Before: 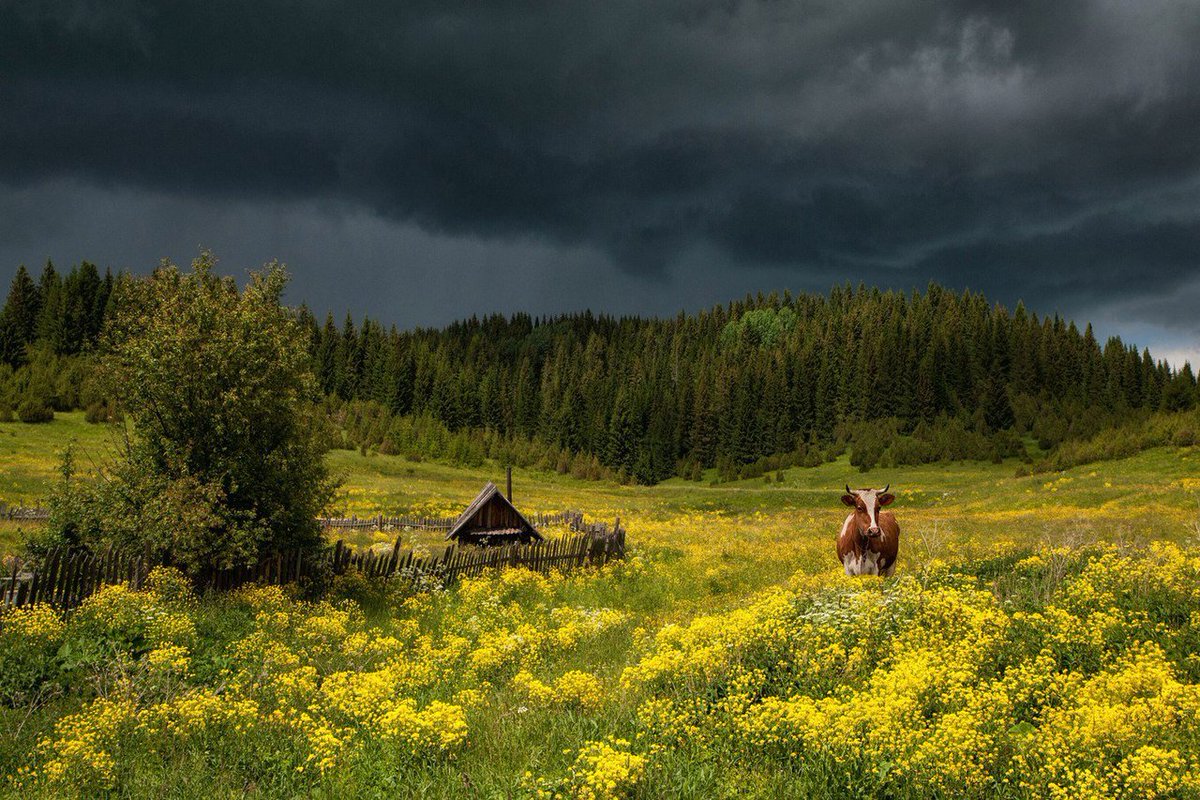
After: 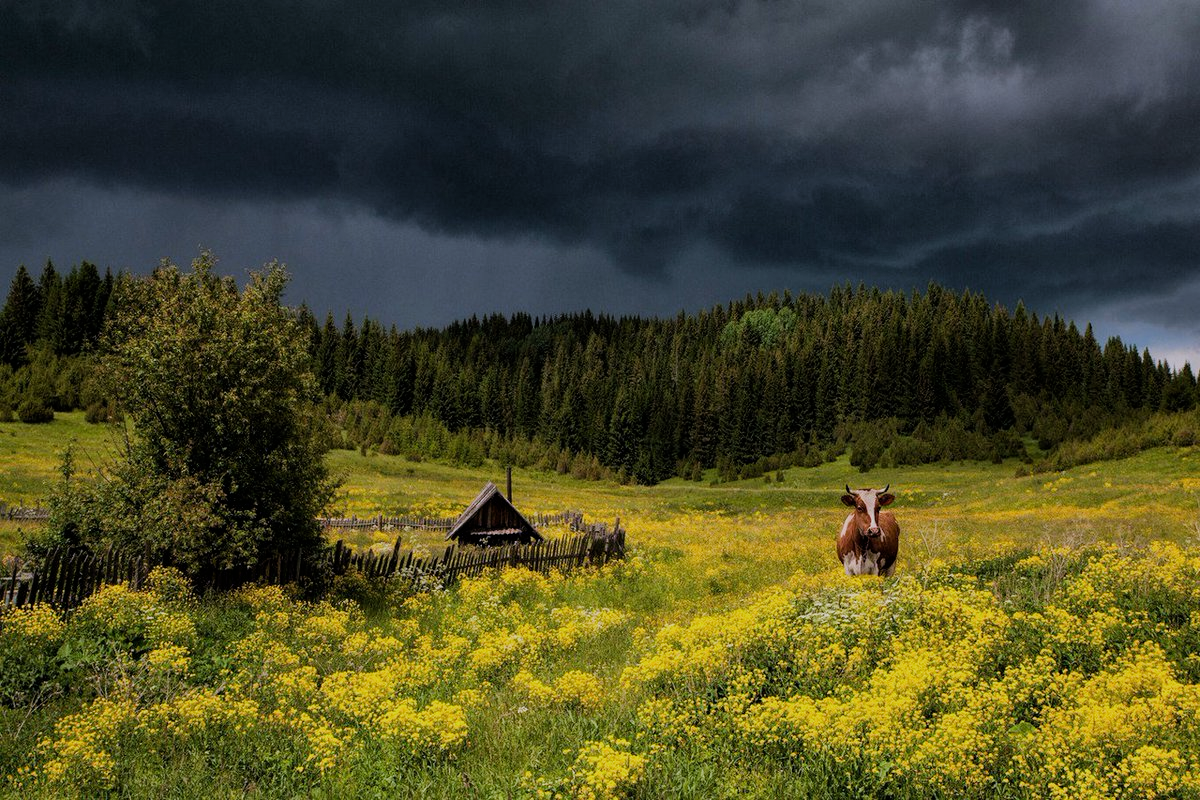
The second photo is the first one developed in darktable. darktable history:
white balance: red 1.004, blue 1.096
filmic rgb: black relative exposure -7.65 EV, white relative exposure 4.56 EV, hardness 3.61, contrast 1.05
